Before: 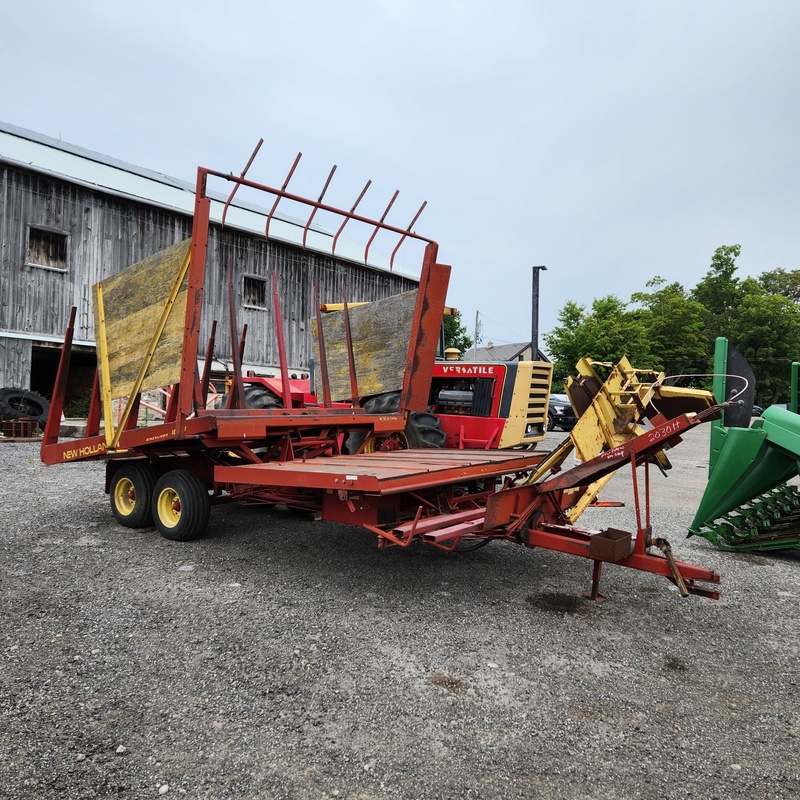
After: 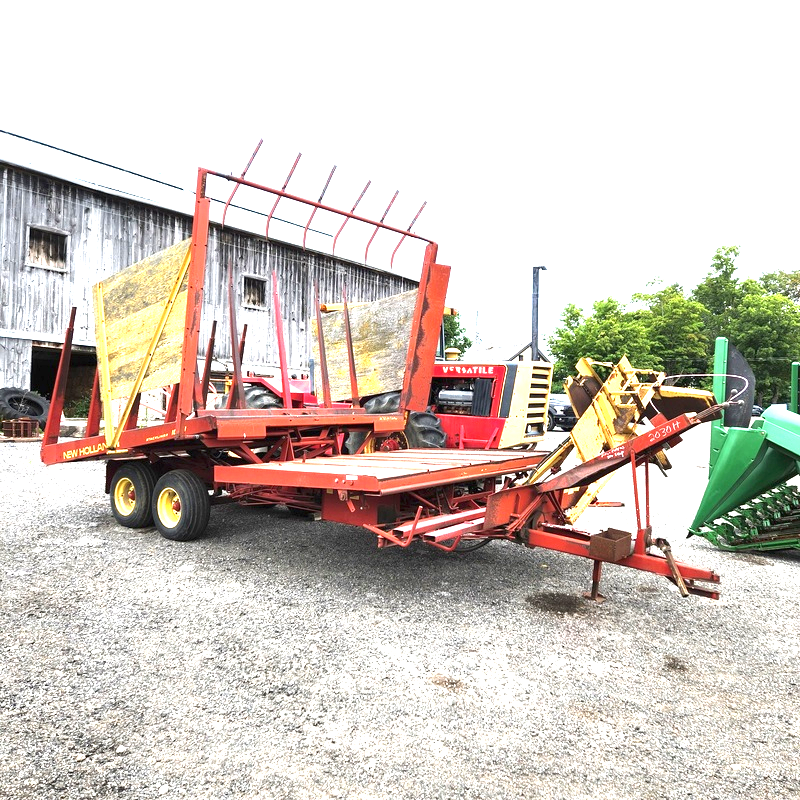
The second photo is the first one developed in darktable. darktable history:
exposure: black level correction 0, exposure 2.102 EV, compensate exposure bias true, compensate highlight preservation false
